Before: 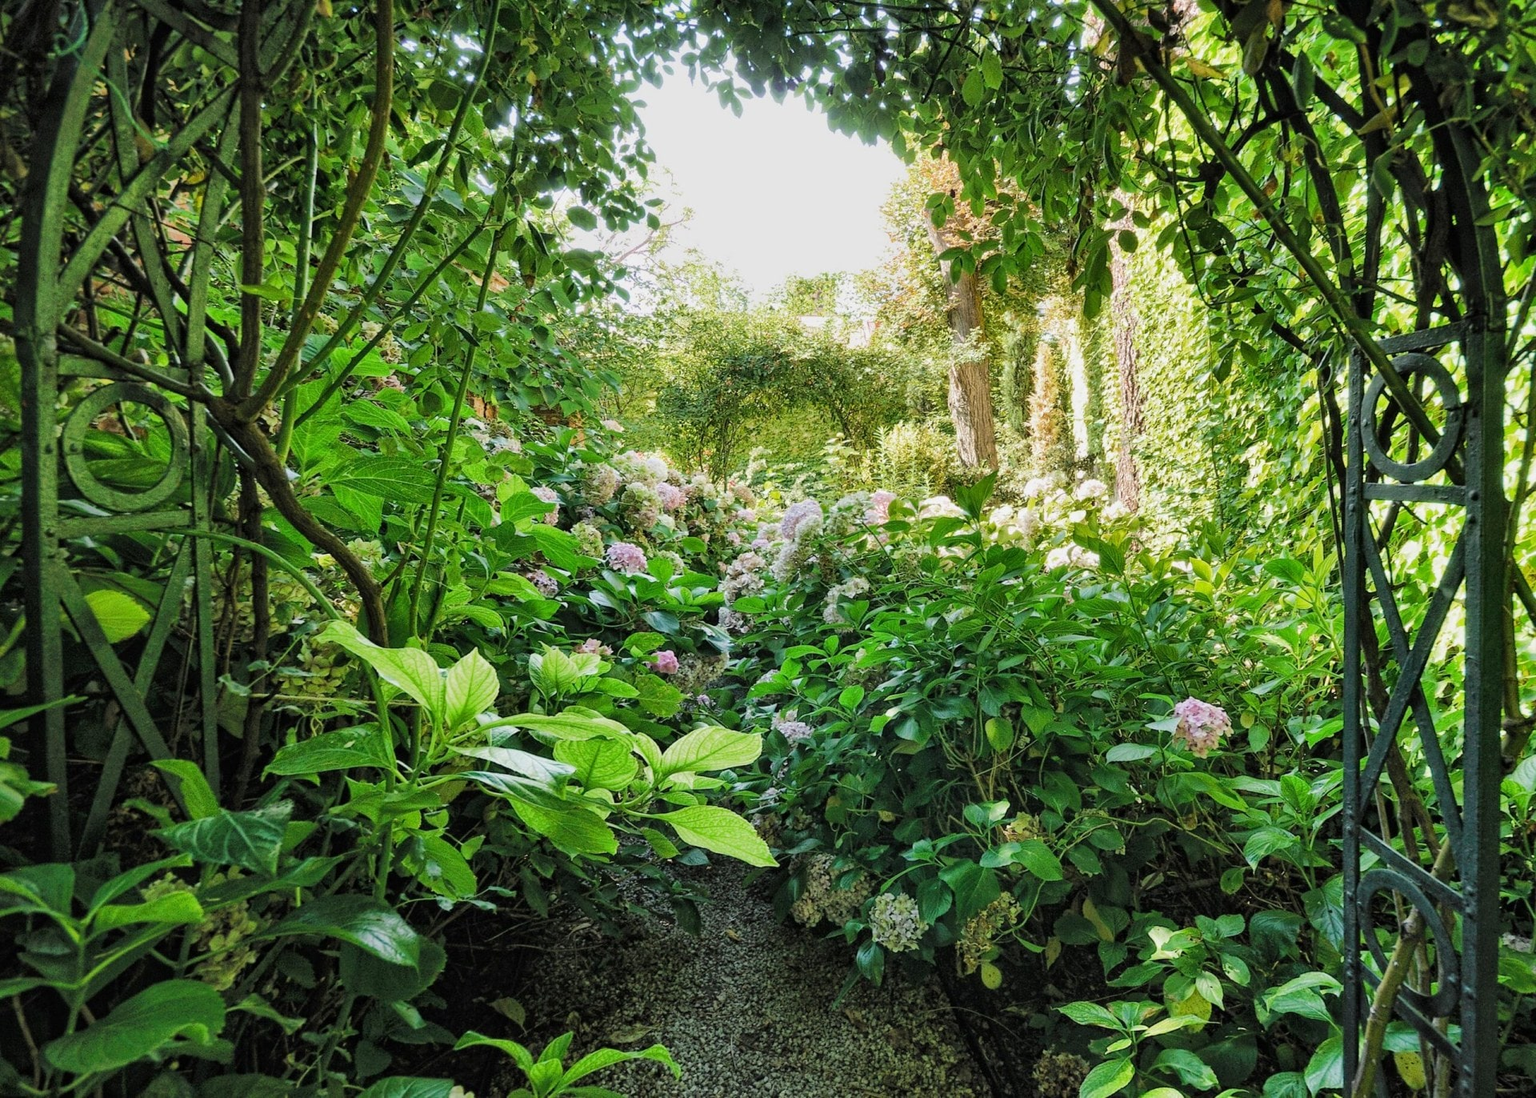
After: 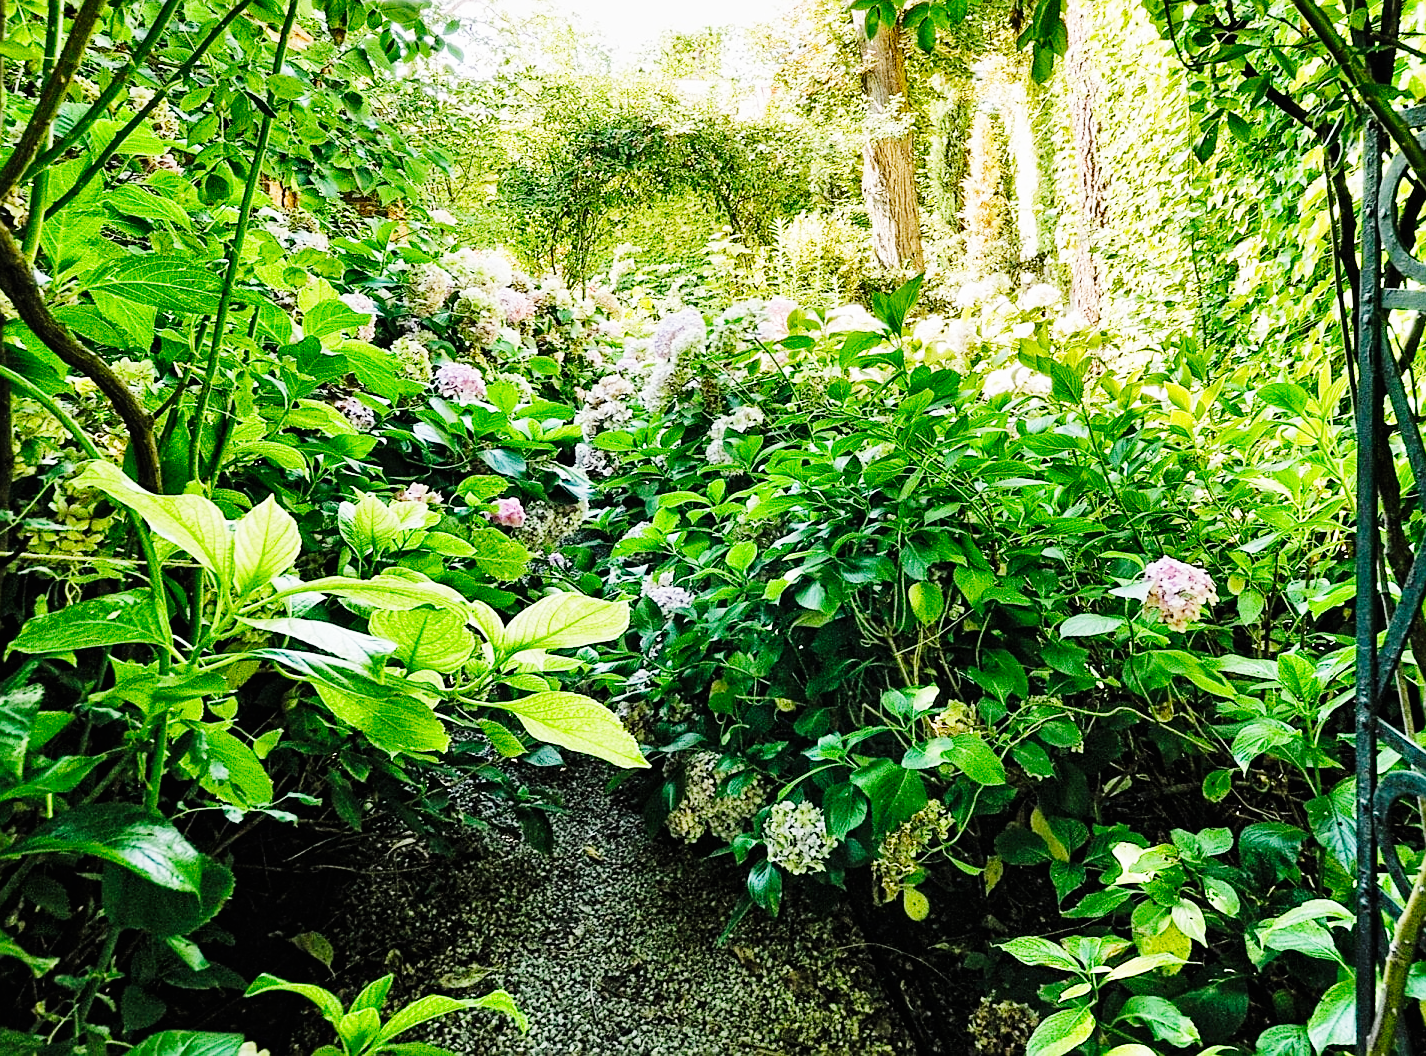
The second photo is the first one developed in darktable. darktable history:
base curve: curves: ch0 [(0, 0) (0, 0) (0.002, 0.001) (0.008, 0.003) (0.019, 0.011) (0.037, 0.037) (0.064, 0.11) (0.102, 0.232) (0.152, 0.379) (0.216, 0.524) (0.296, 0.665) (0.394, 0.789) (0.512, 0.881) (0.651, 0.945) (0.813, 0.986) (1, 1)], preserve colors none
crop: left 16.837%, top 23.026%, right 8.881%
exposure: black level correction 0.001, exposure -0.121 EV, compensate highlight preservation false
sharpen: on, module defaults
